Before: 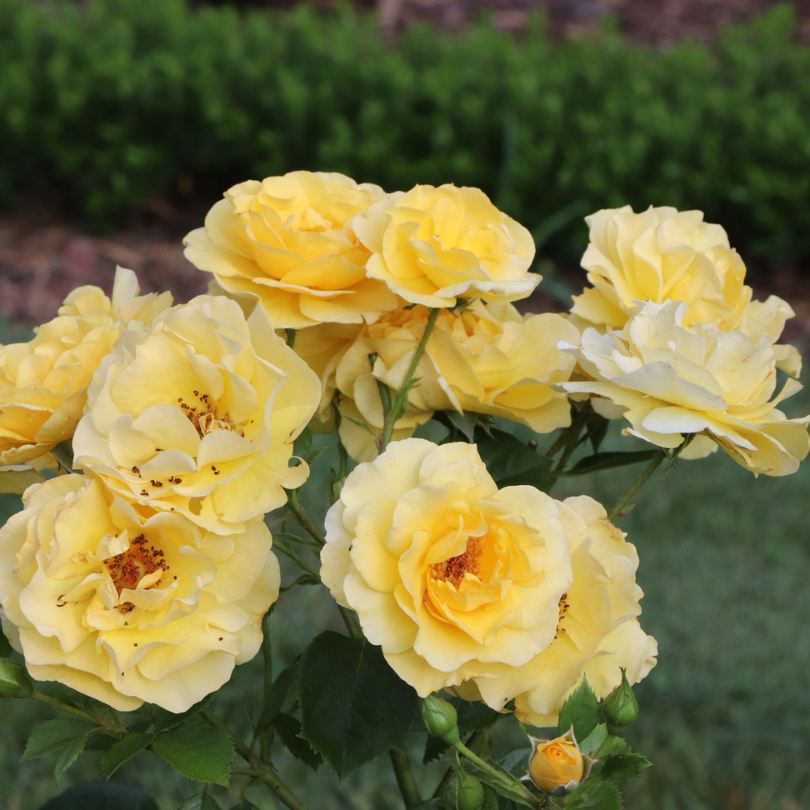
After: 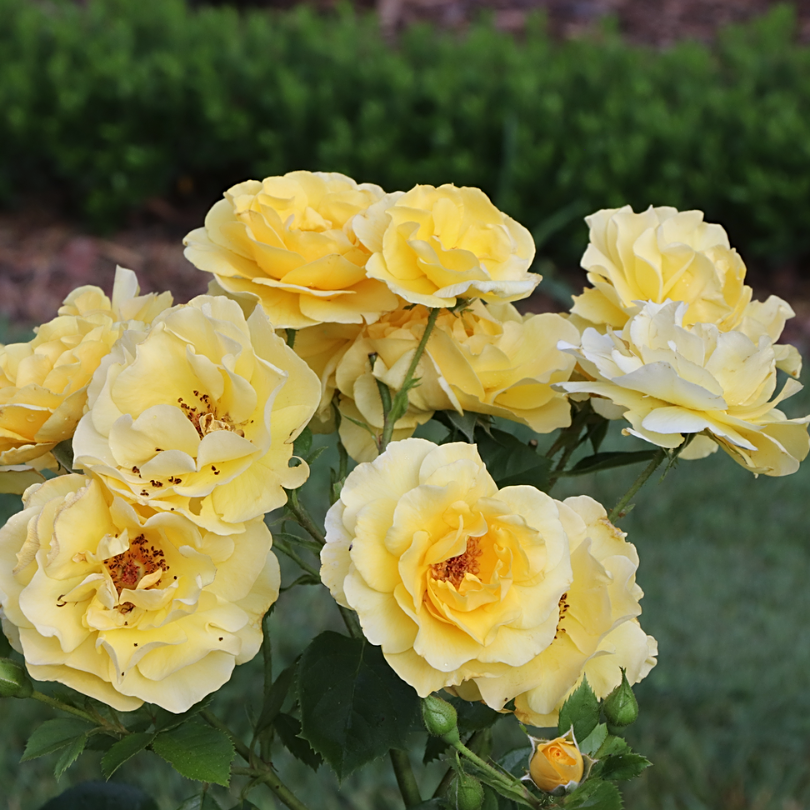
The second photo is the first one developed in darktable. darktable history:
sharpen: on, module defaults
rotate and perspective: crop left 0, crop top 0
white balance: red 0.974, blue 1.044
